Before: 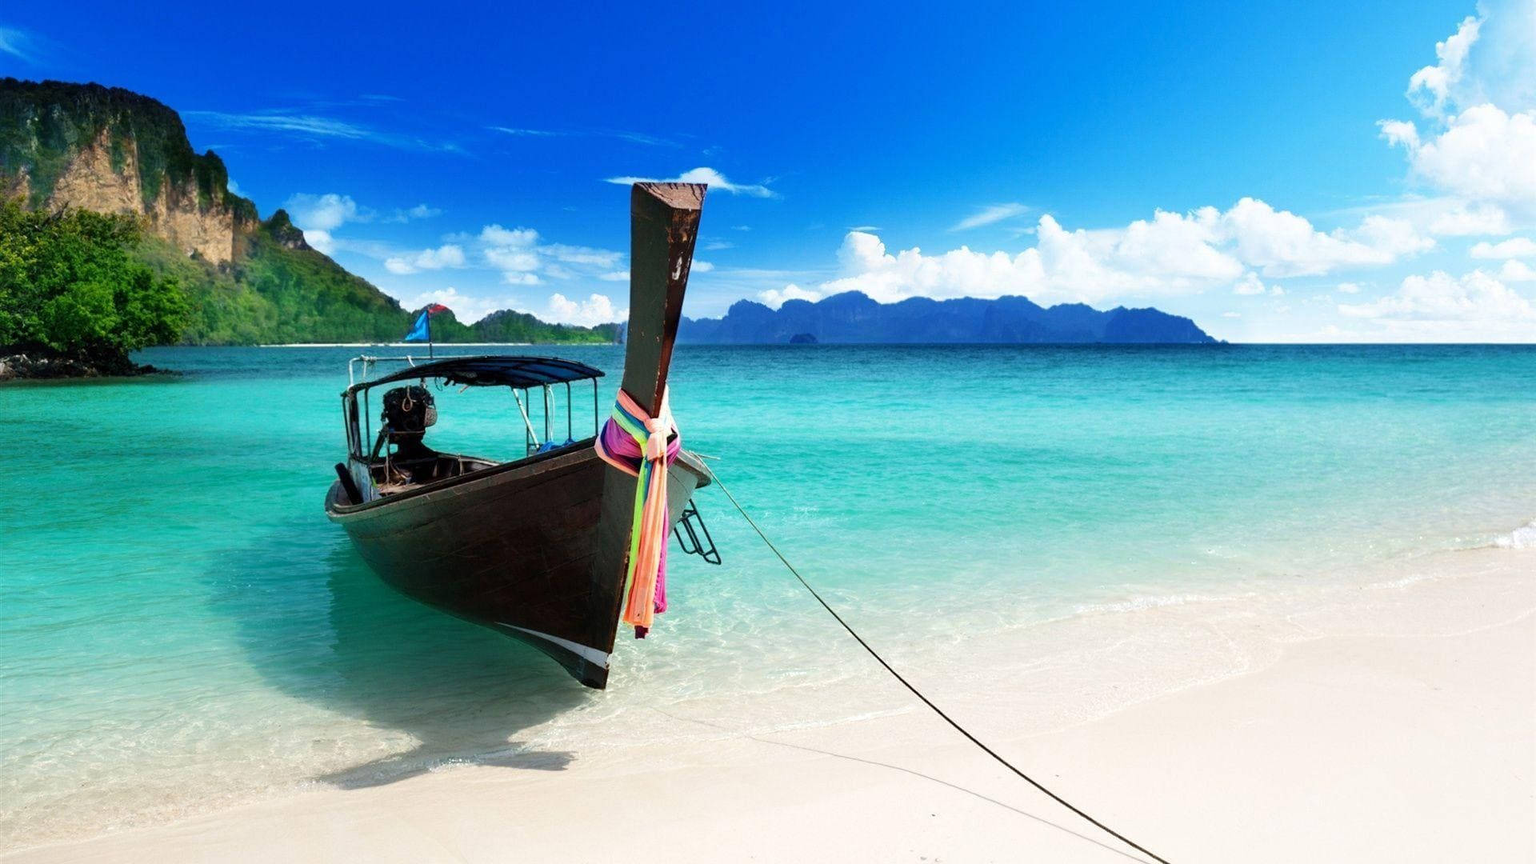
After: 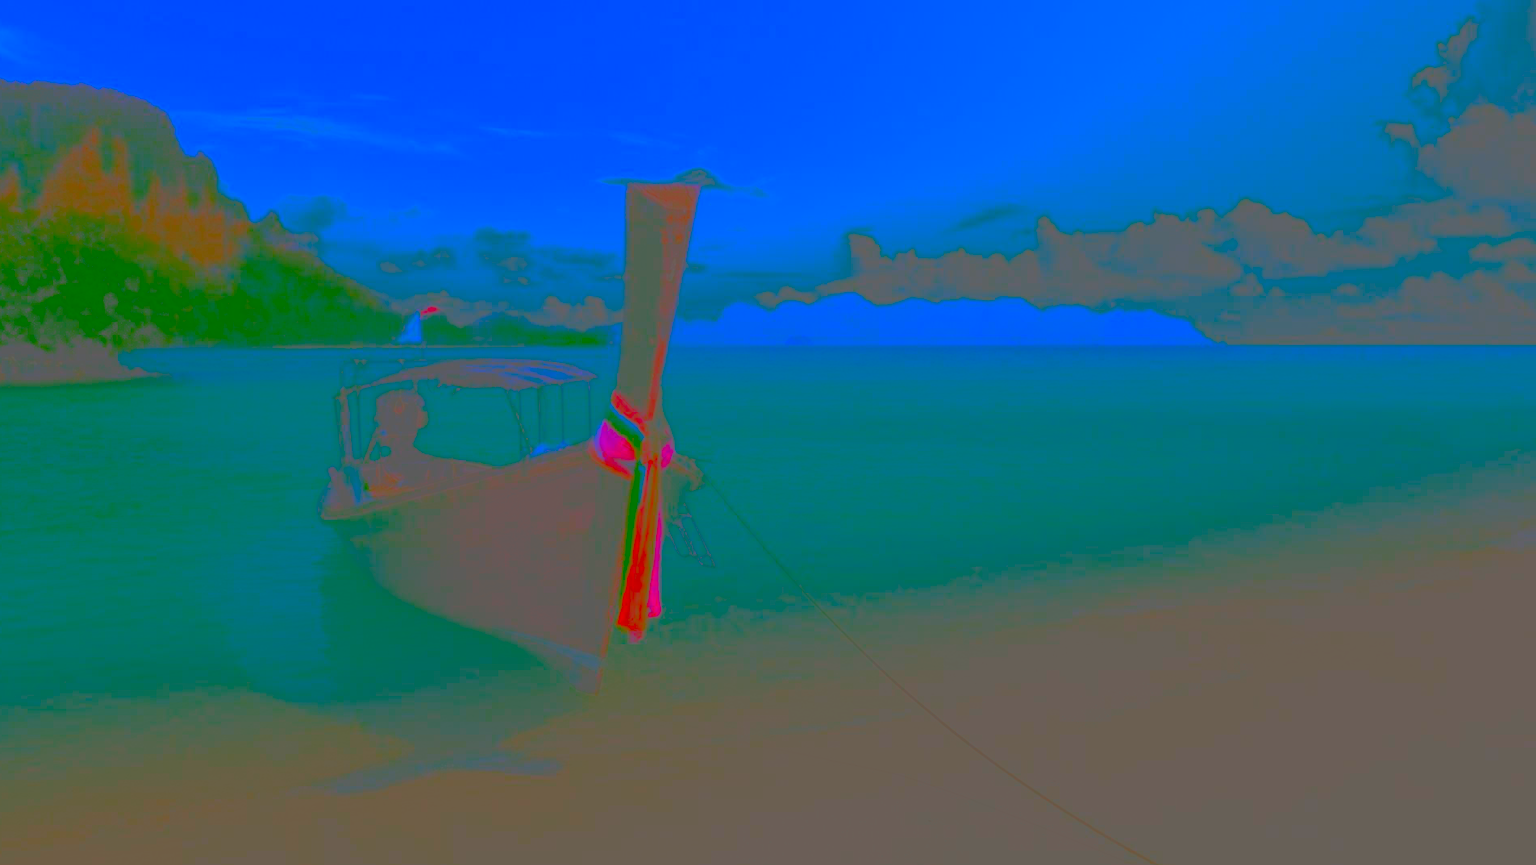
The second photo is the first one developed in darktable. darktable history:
sharpen: amount 0.492
contrast brightness saturation: contrast -0.975, brightness -0.162, saturation 0.746
crop and rotate: left 0.781%, top 0.18%, bottom 0.306%
